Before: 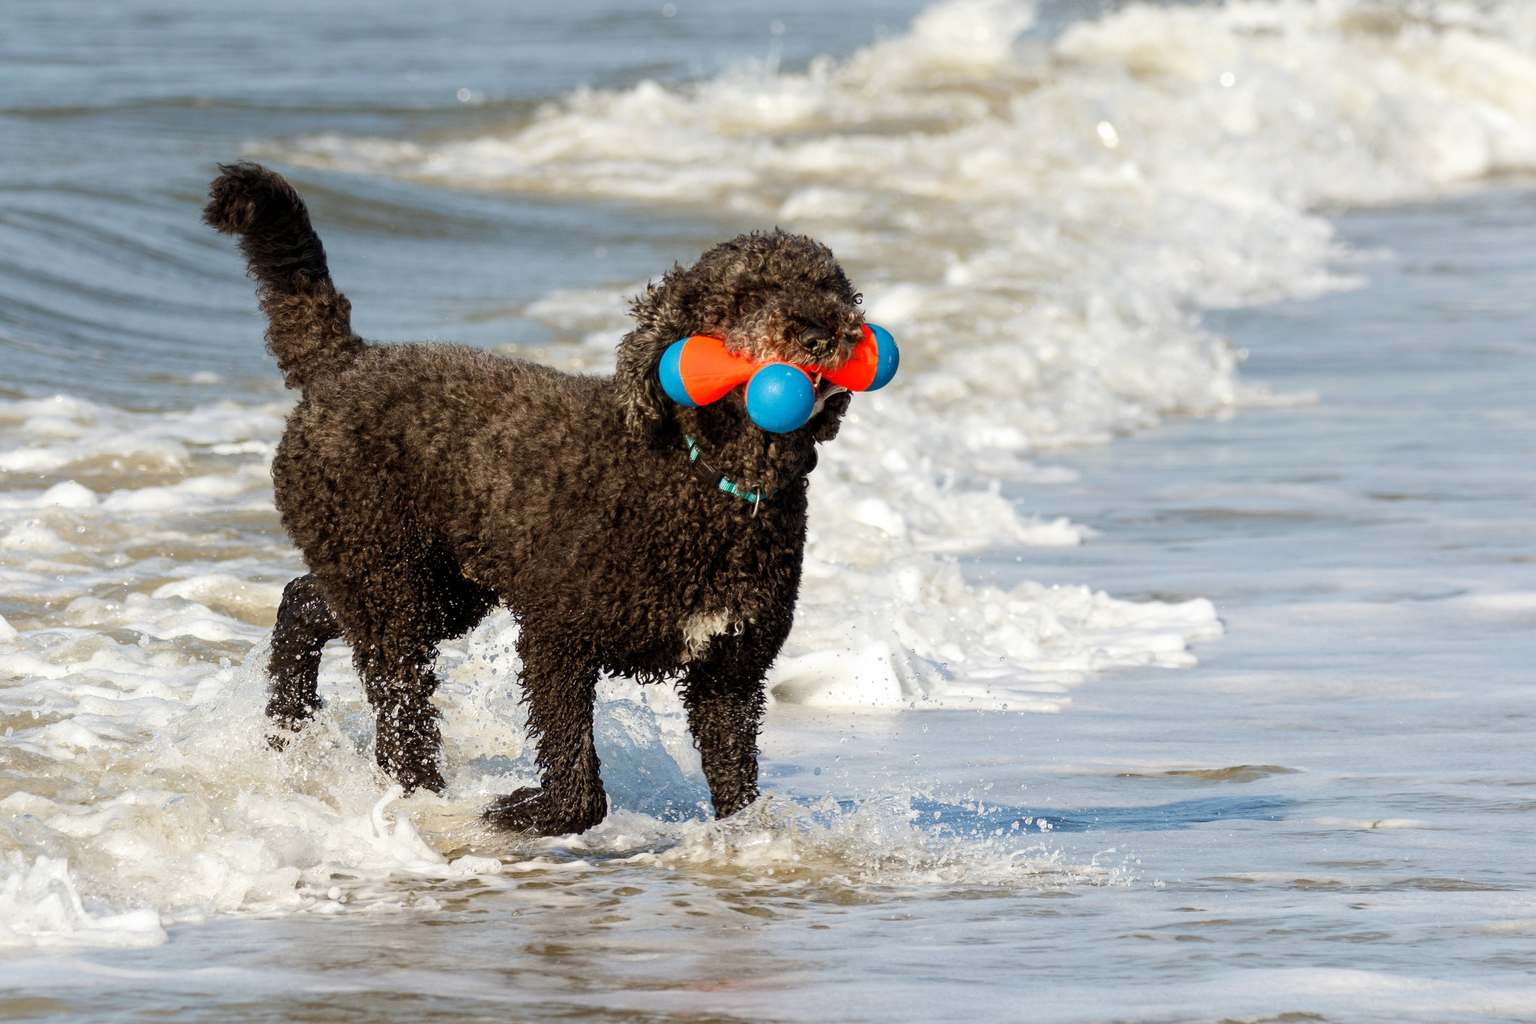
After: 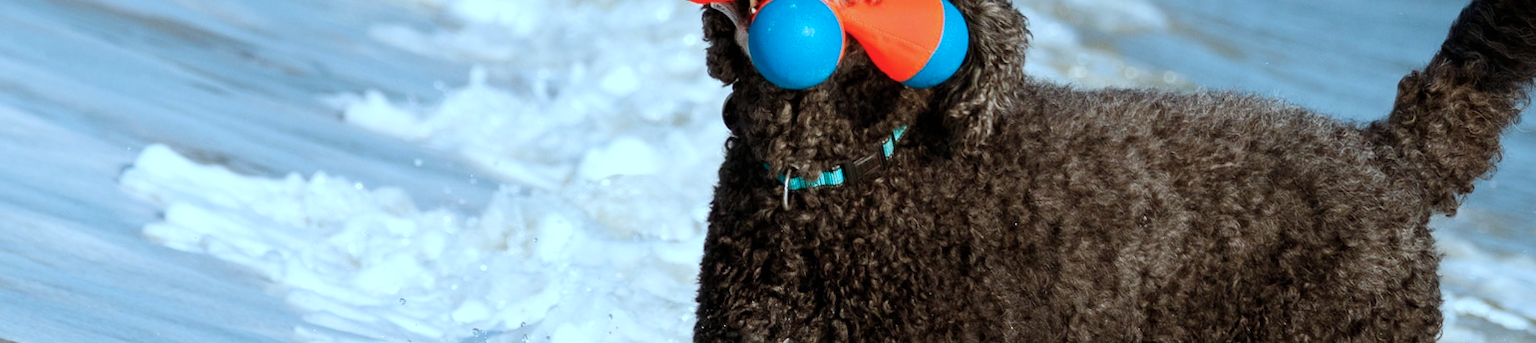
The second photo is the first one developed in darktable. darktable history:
crop and rotate: angle 16.12°, top 30.835%, bottom 35.653%
color correction: highlights a* -9.73, highlights b* -21.22
